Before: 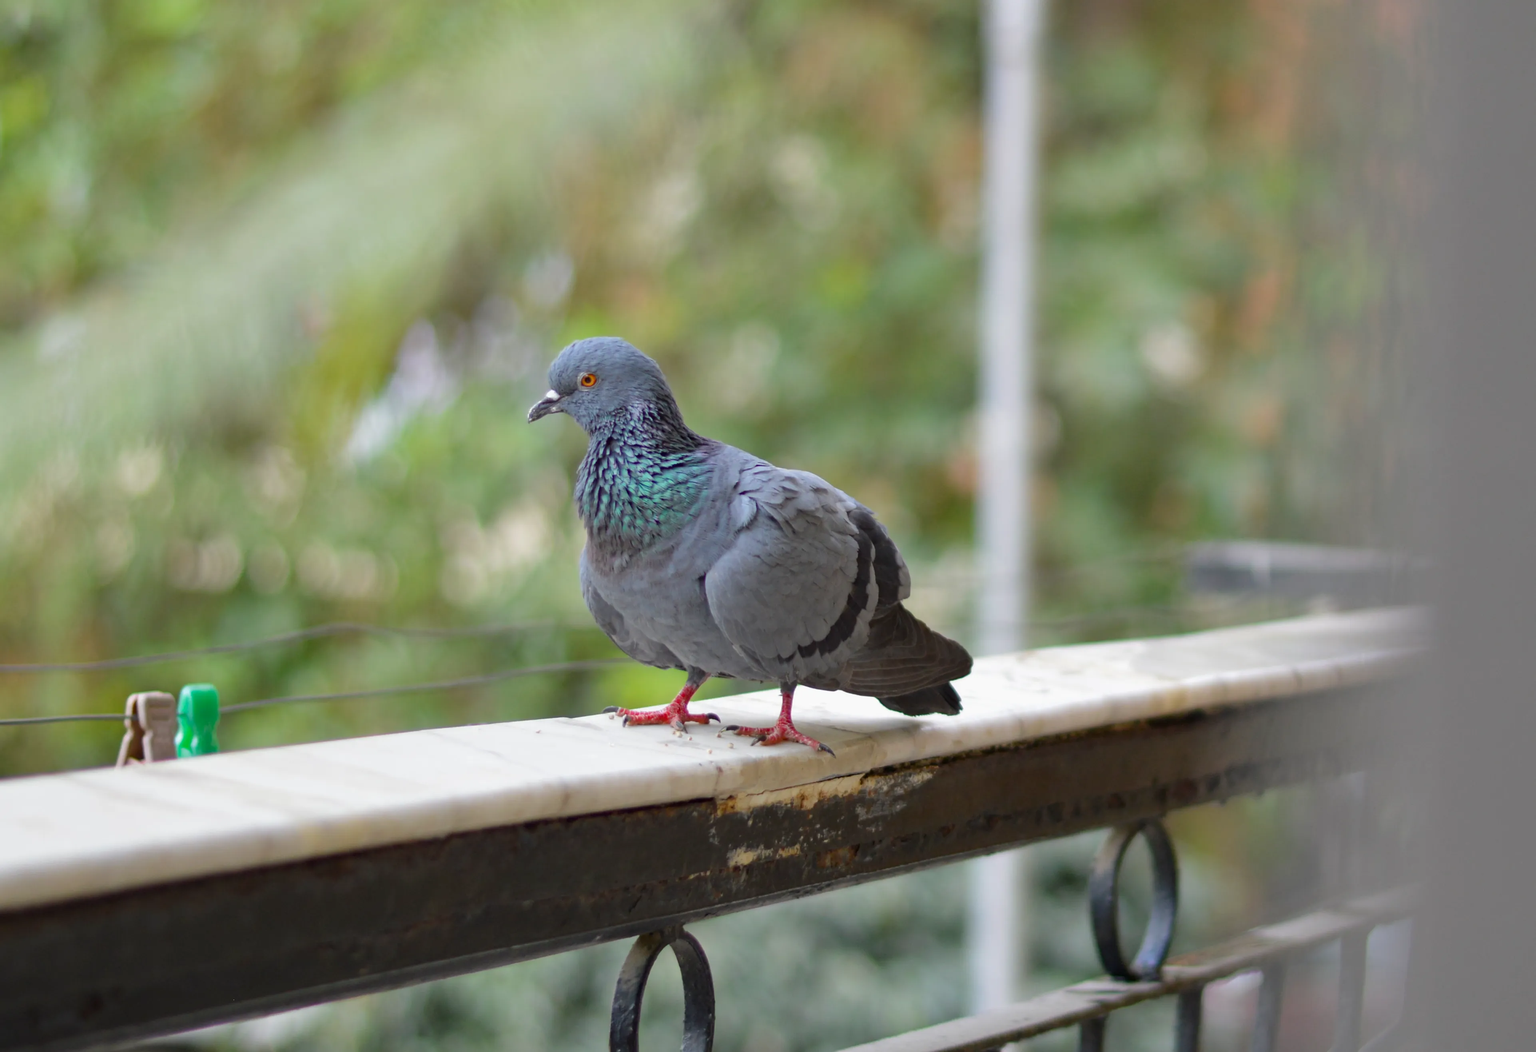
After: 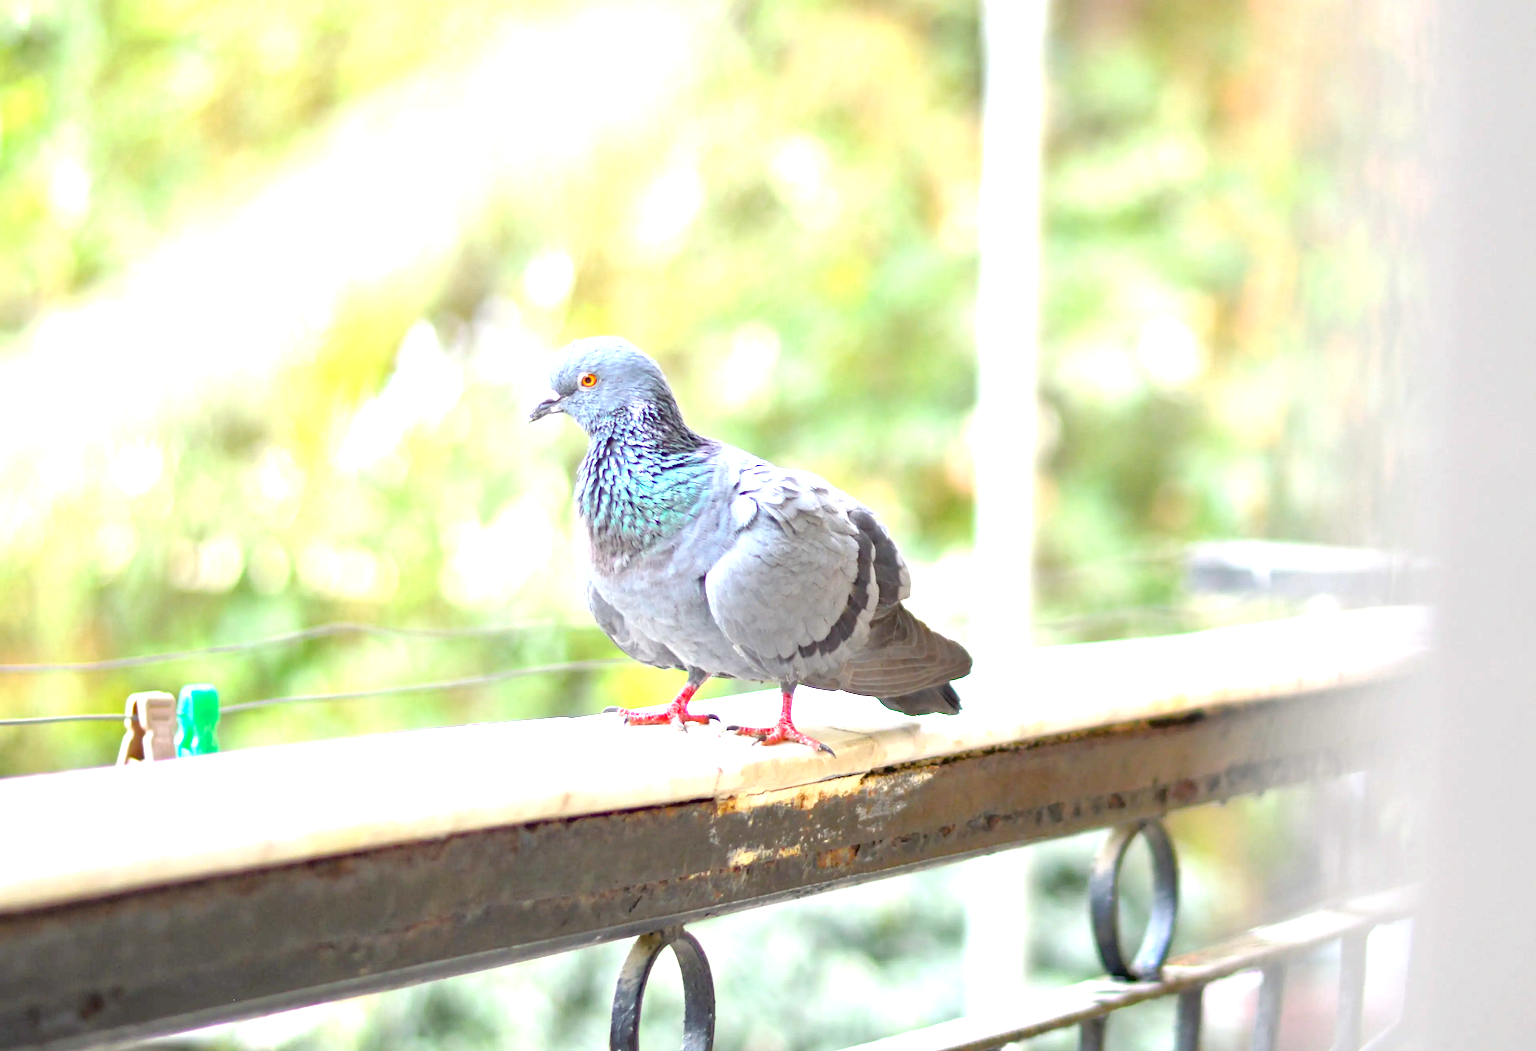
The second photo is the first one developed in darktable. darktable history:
tone equalizer: -8 EV 0.001 EV, -7 EV -0.004 EV, -6 EV 0.009 EV, -5 EV 0.032 EV, -4 EV 0.276 EV, -3 EV 0.644 EV, -2 EV 0.584 EV, -1 EV 0.187 EV, +0 EV 0.024 EV
exposure: black level correction 0.001, exposure 2 EV, compensate highlight preservation false
